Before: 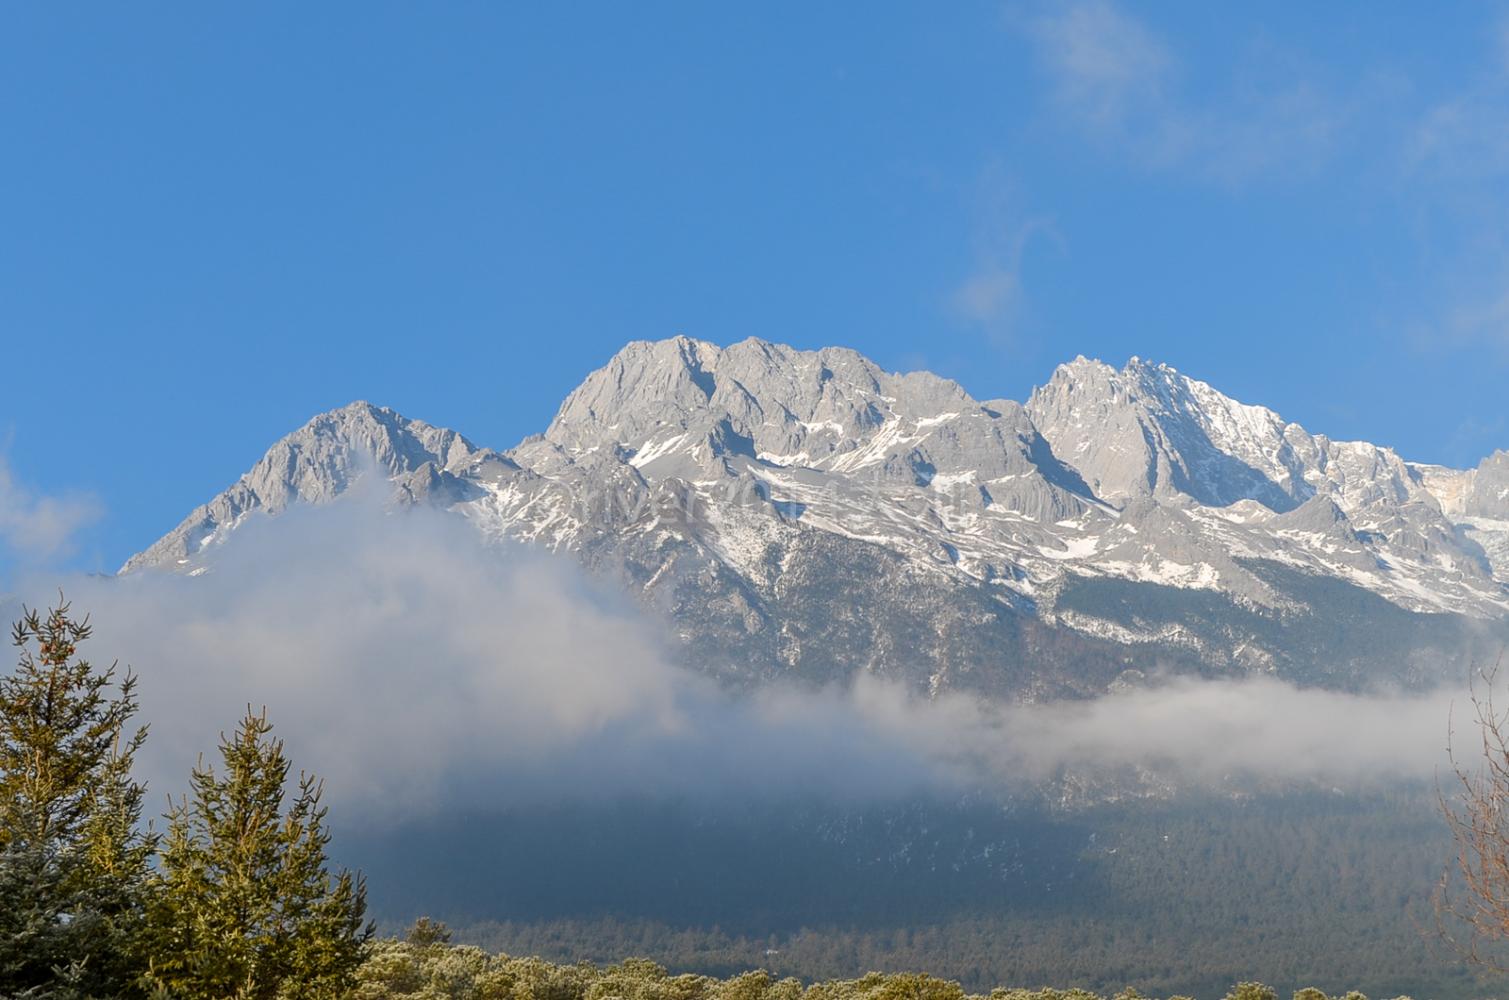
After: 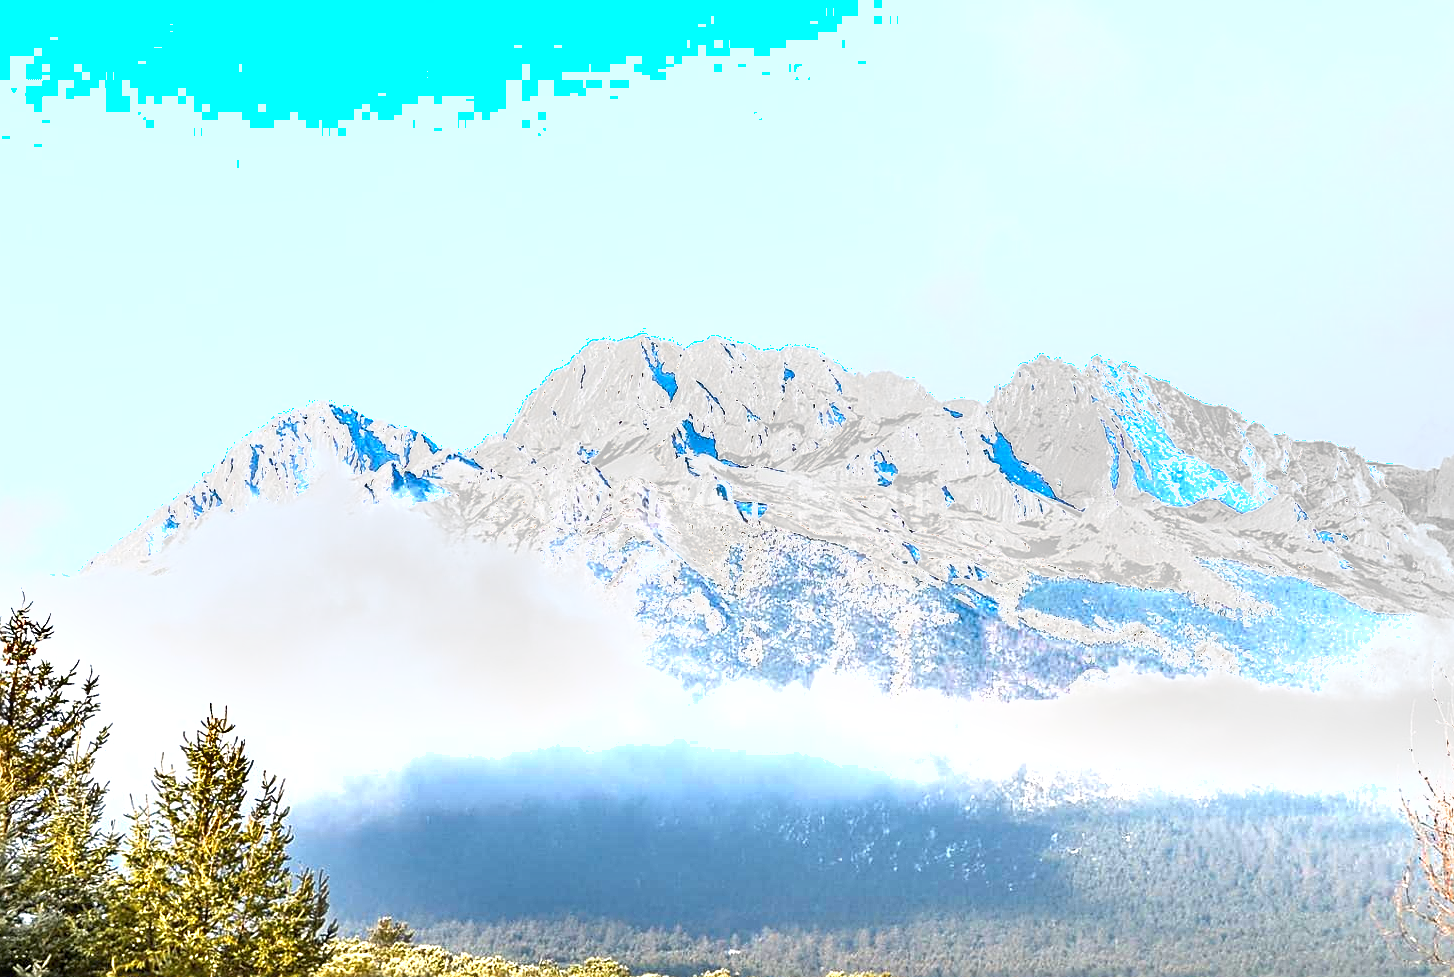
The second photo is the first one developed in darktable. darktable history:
exposure: black level correction 0, exposure 2.088 EV, compensate exposure bias true, compensate highlight preservation false
sharpen: on, module defaults
shadows and highlights: soften with gaussian
crop and rotate: left 2.536%, right 1.107%, bottom 2.246%
